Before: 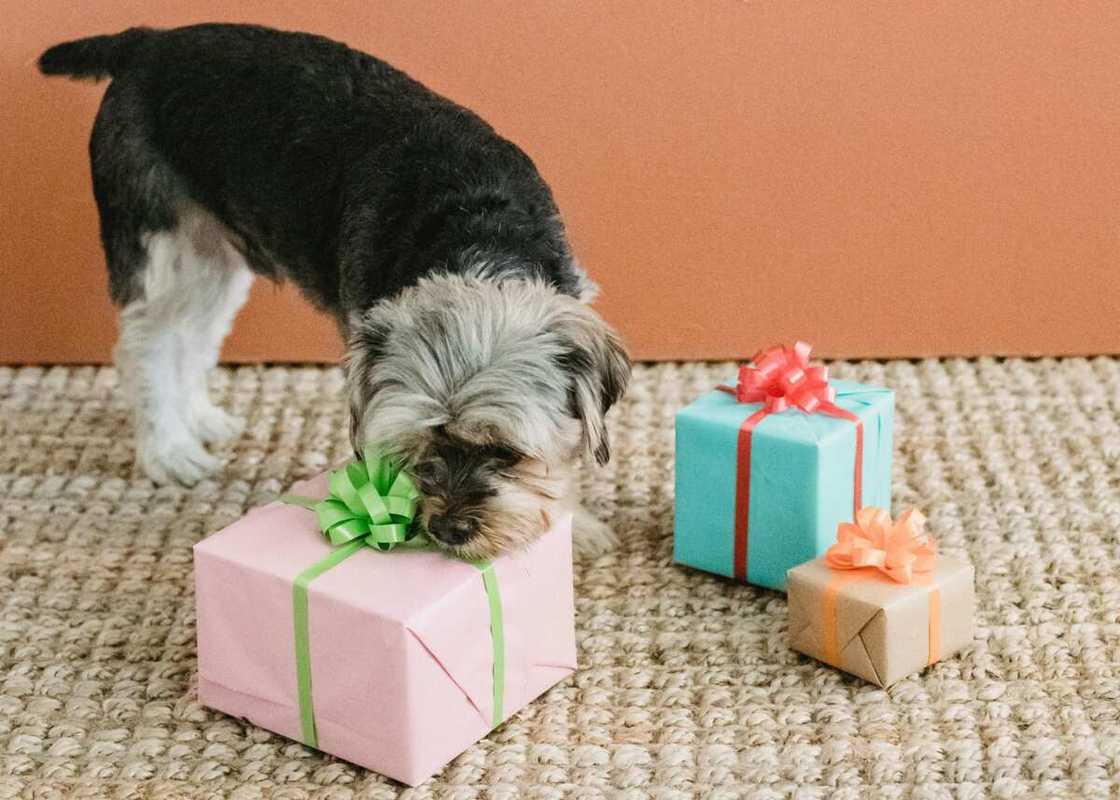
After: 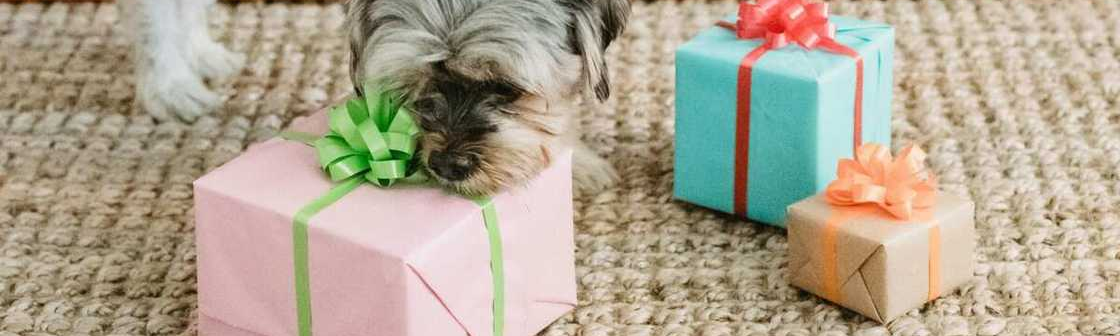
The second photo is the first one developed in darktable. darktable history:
shadows and highlights: radius 331.84, shadows 53.55, highlights -100, compress 94.63%, highlights color adjustment 73.23%, soften with gaussian
crop: top 45.551%, bottom 12.262%
